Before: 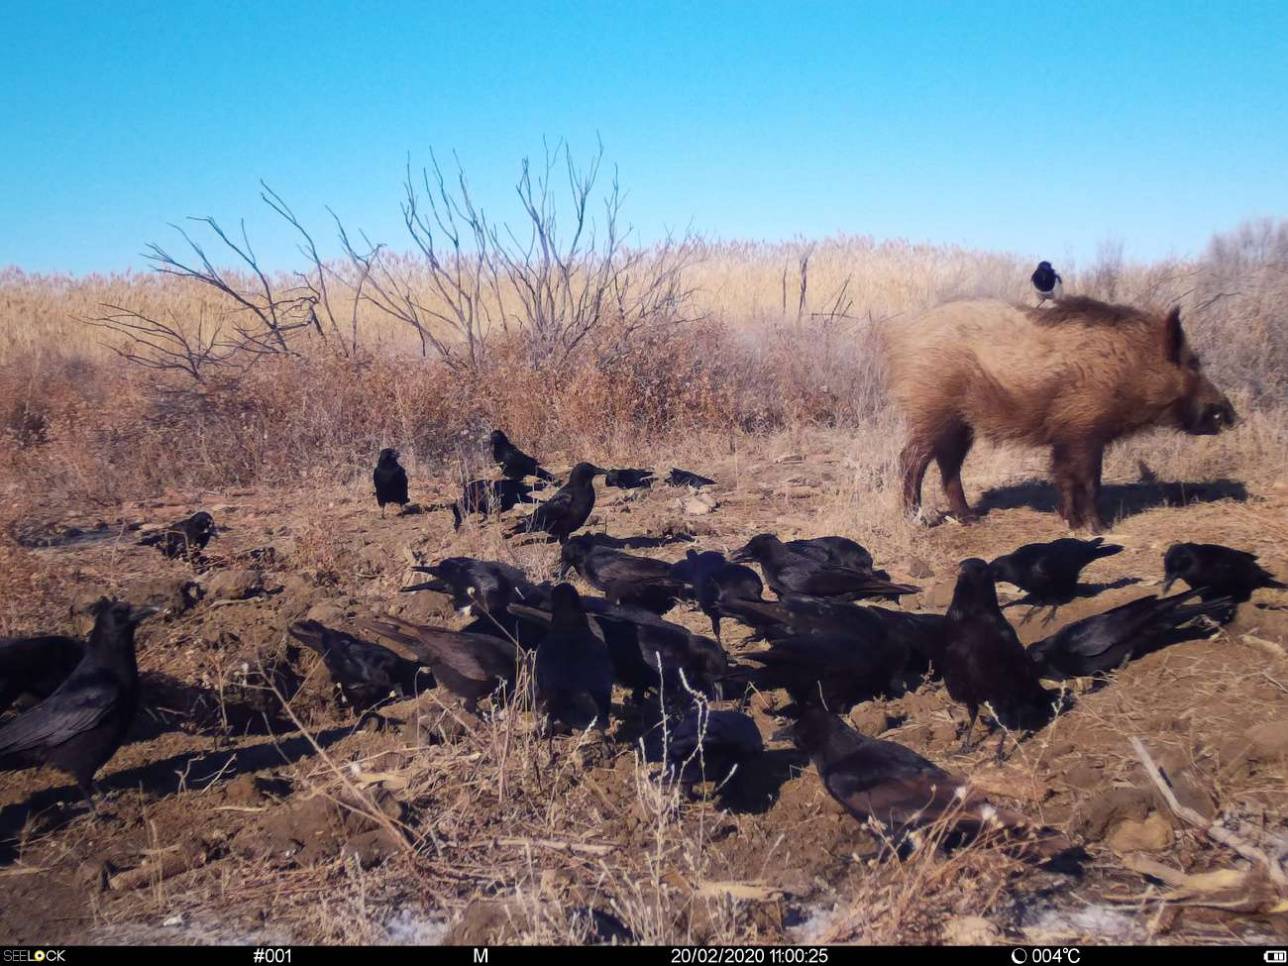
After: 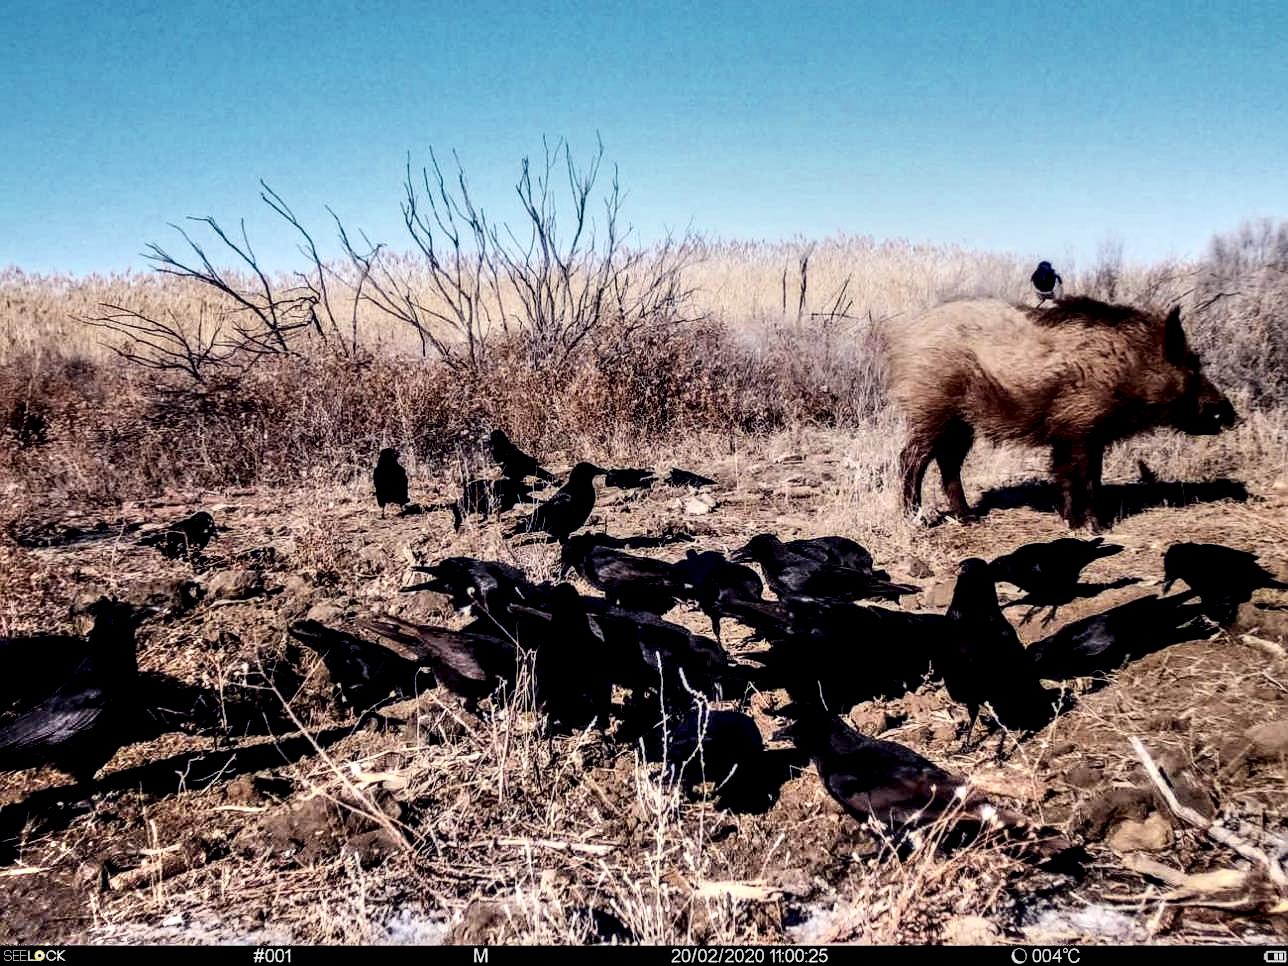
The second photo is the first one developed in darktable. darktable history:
local contrast: detail 204%
sharpen: radius 1.03
exposure: compensate highlight preservation false
shadows and highlights: low approximation 0.01, soften with gaussian
color balance rgb: perceptual saturation grading › global saturation 0.068%
tone equalizer: on, module defaults
contrast brightness saturation: contrast 0.274
filmic rgb: middle gray luminance 29.75%, black relative exposure -8.99 EV, white relative exposure 6.99 EV, threshold 2.95 EV, target black luminance 0%, hardness 2.96, latitude 2.22%, contrast 0.961, highlights saturation mix 4.49%, shadows ↔ highlights balance 11.83%, enable highlight reconstruction true
